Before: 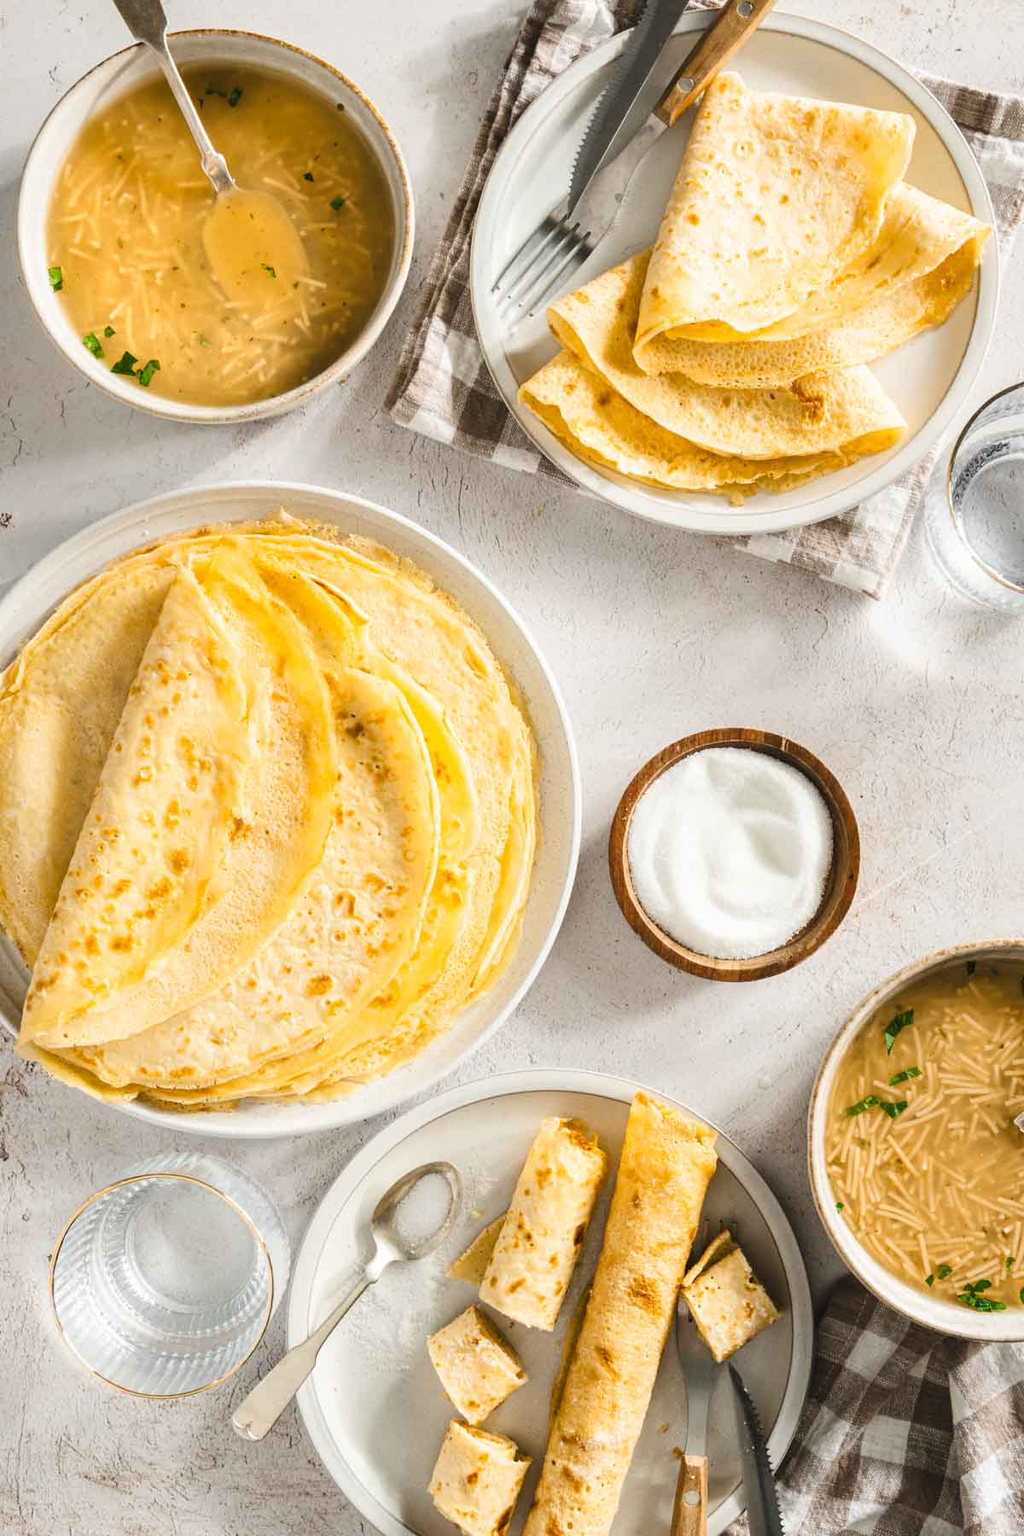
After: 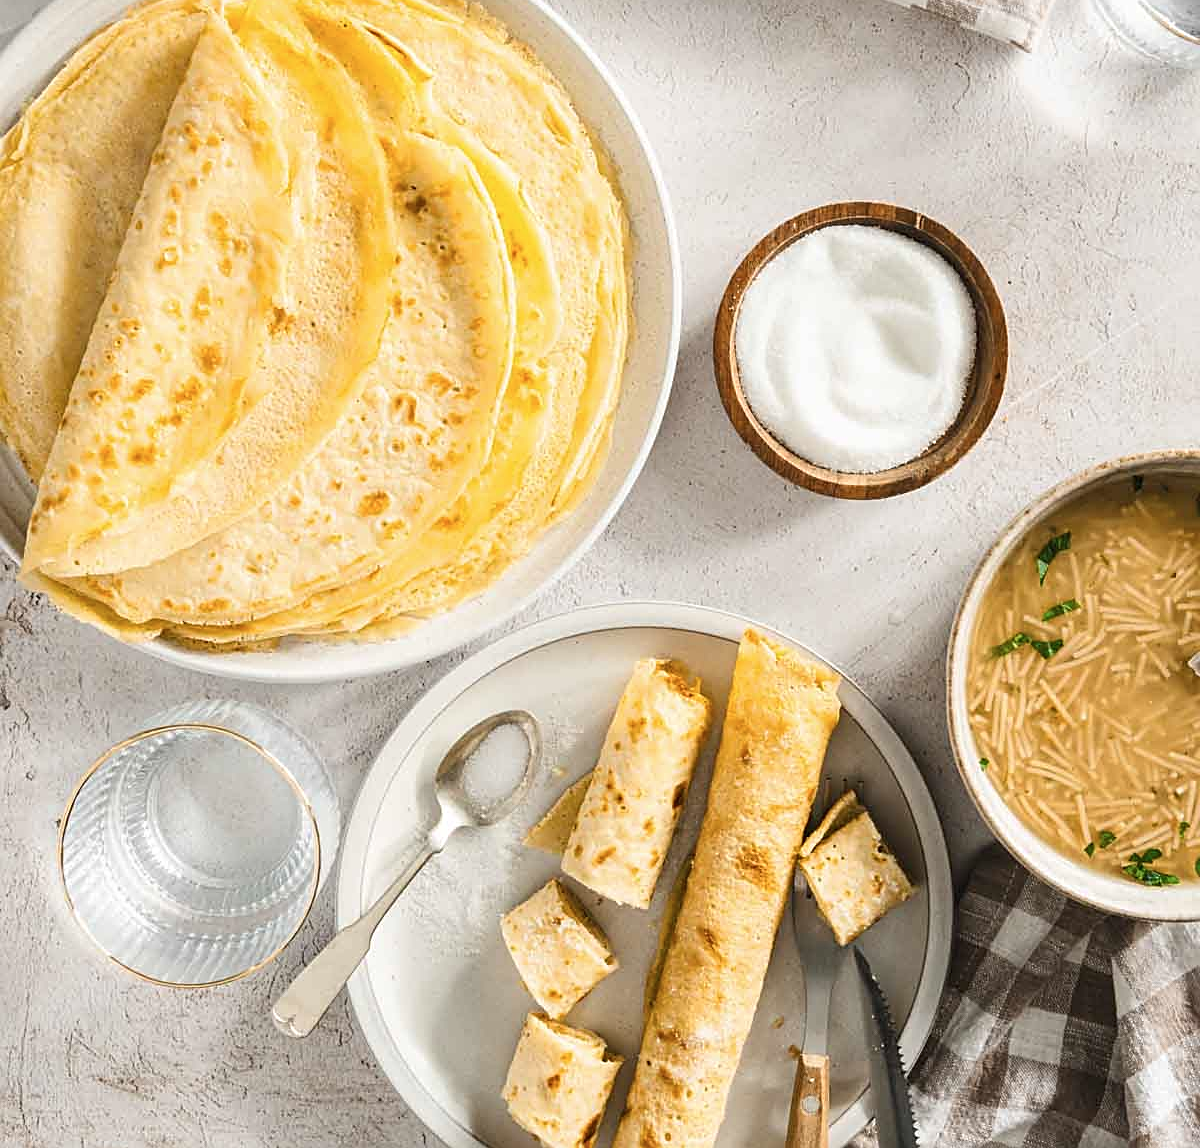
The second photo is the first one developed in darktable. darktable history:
crop and rotate: top 36.188%
contrast brightness saturation: saturation -0.091
sharpen: on, module defaults
